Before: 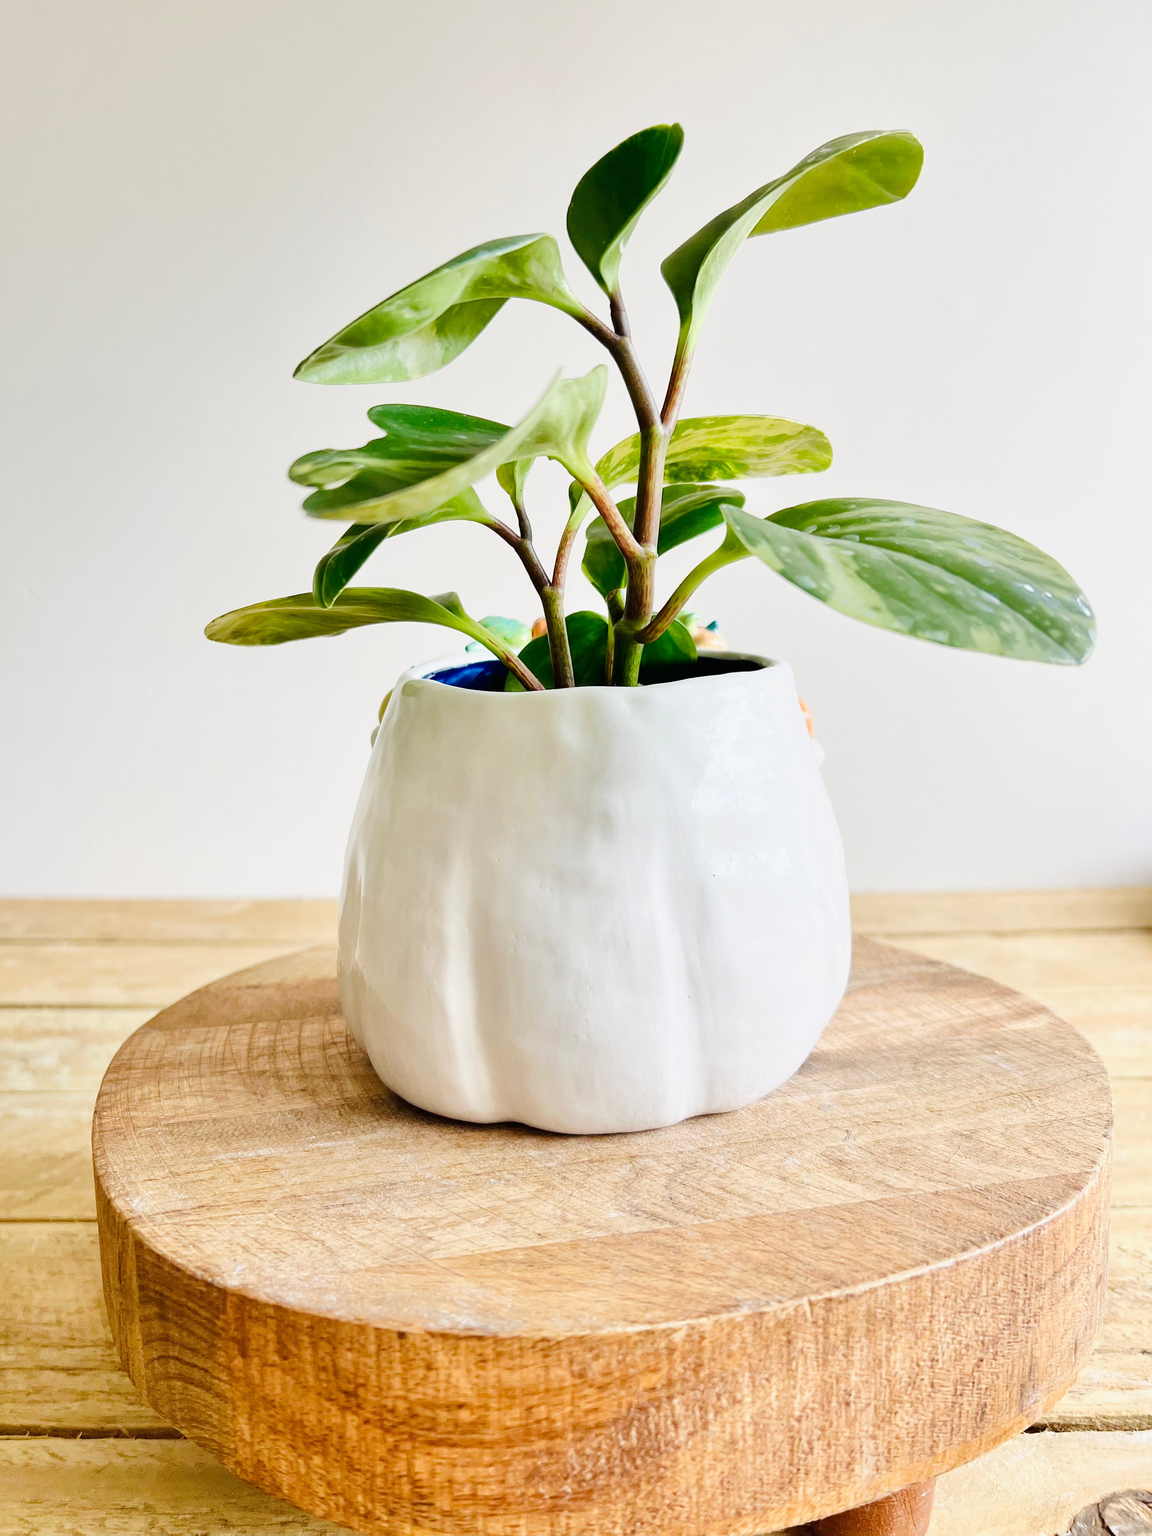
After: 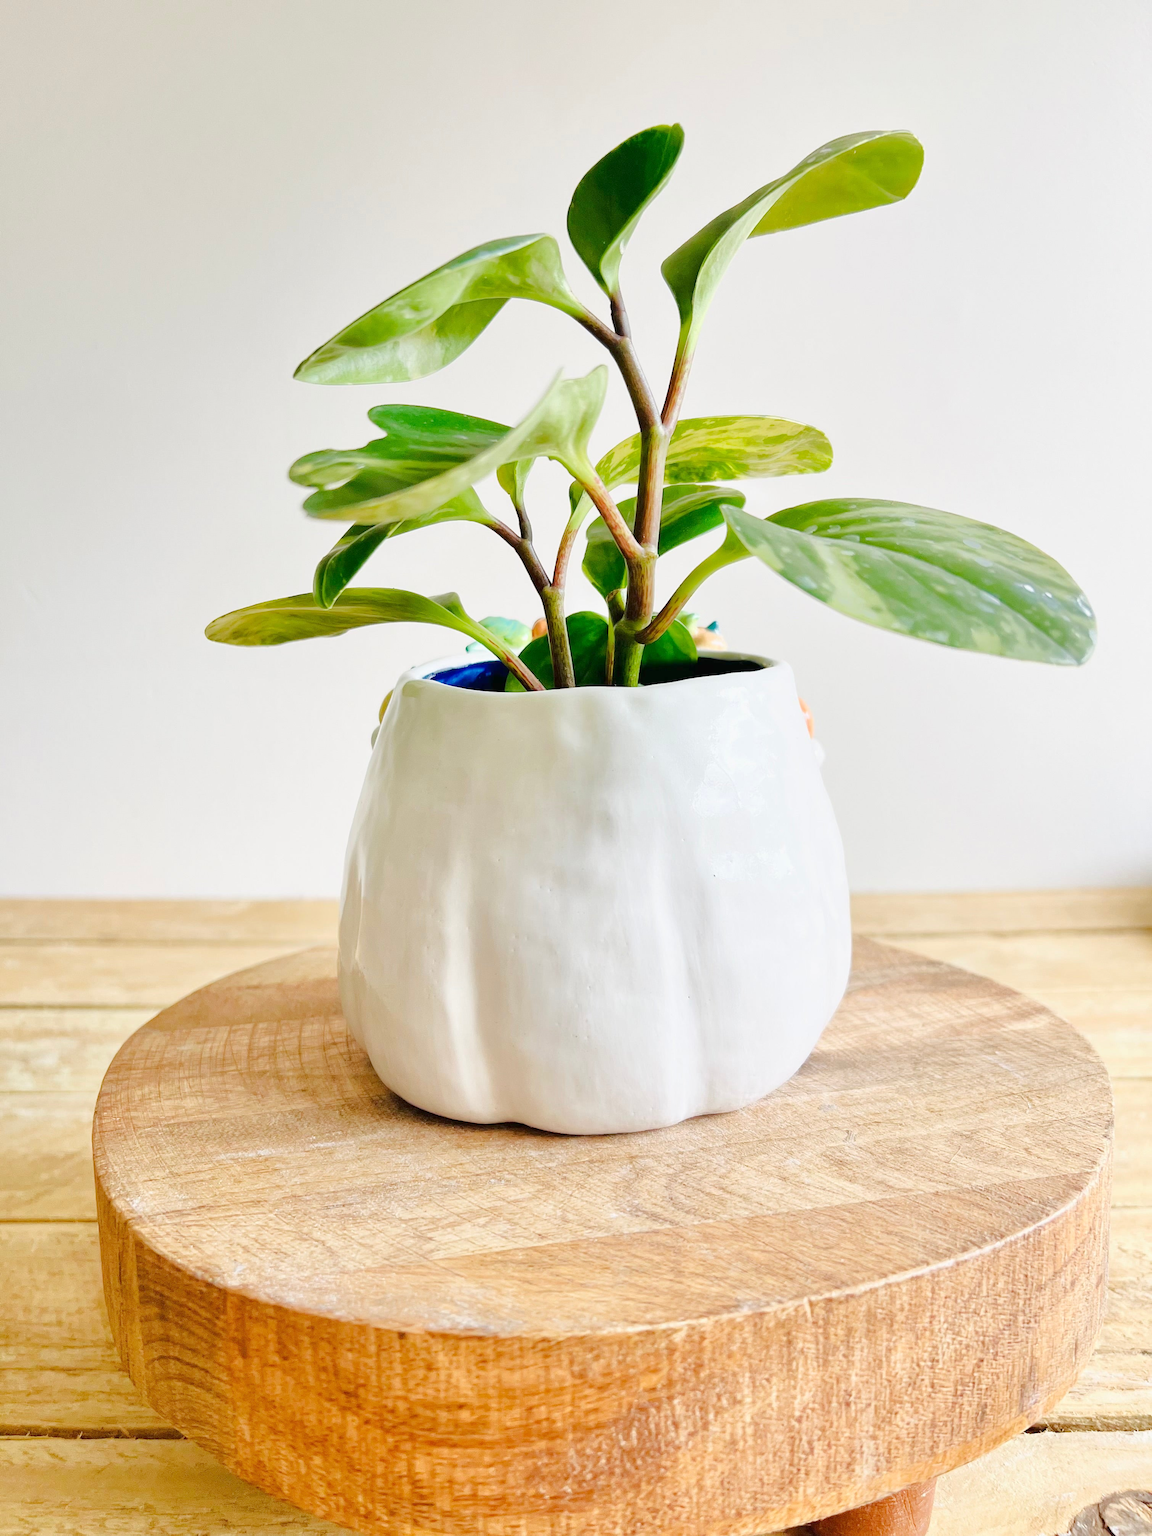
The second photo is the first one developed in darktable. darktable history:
exposure: exposure 1 EV, compensate exposure bias true, compensate highlight preservation false
tone equalizer: -8 EV -0.005 EV, -7 EV 0.016 EV, -6 EV -0.006 EV, -5 EV 0.005 EV, -4 EV -0.05 EV, -3 EV -0.237 EV, -2 EV -0.638 EV, -1 EV -0.979 EV, +0 EV -0.973 EV, edges refinement/feathering 500, mask exposure compensation -1.57 EV, preserve details no
